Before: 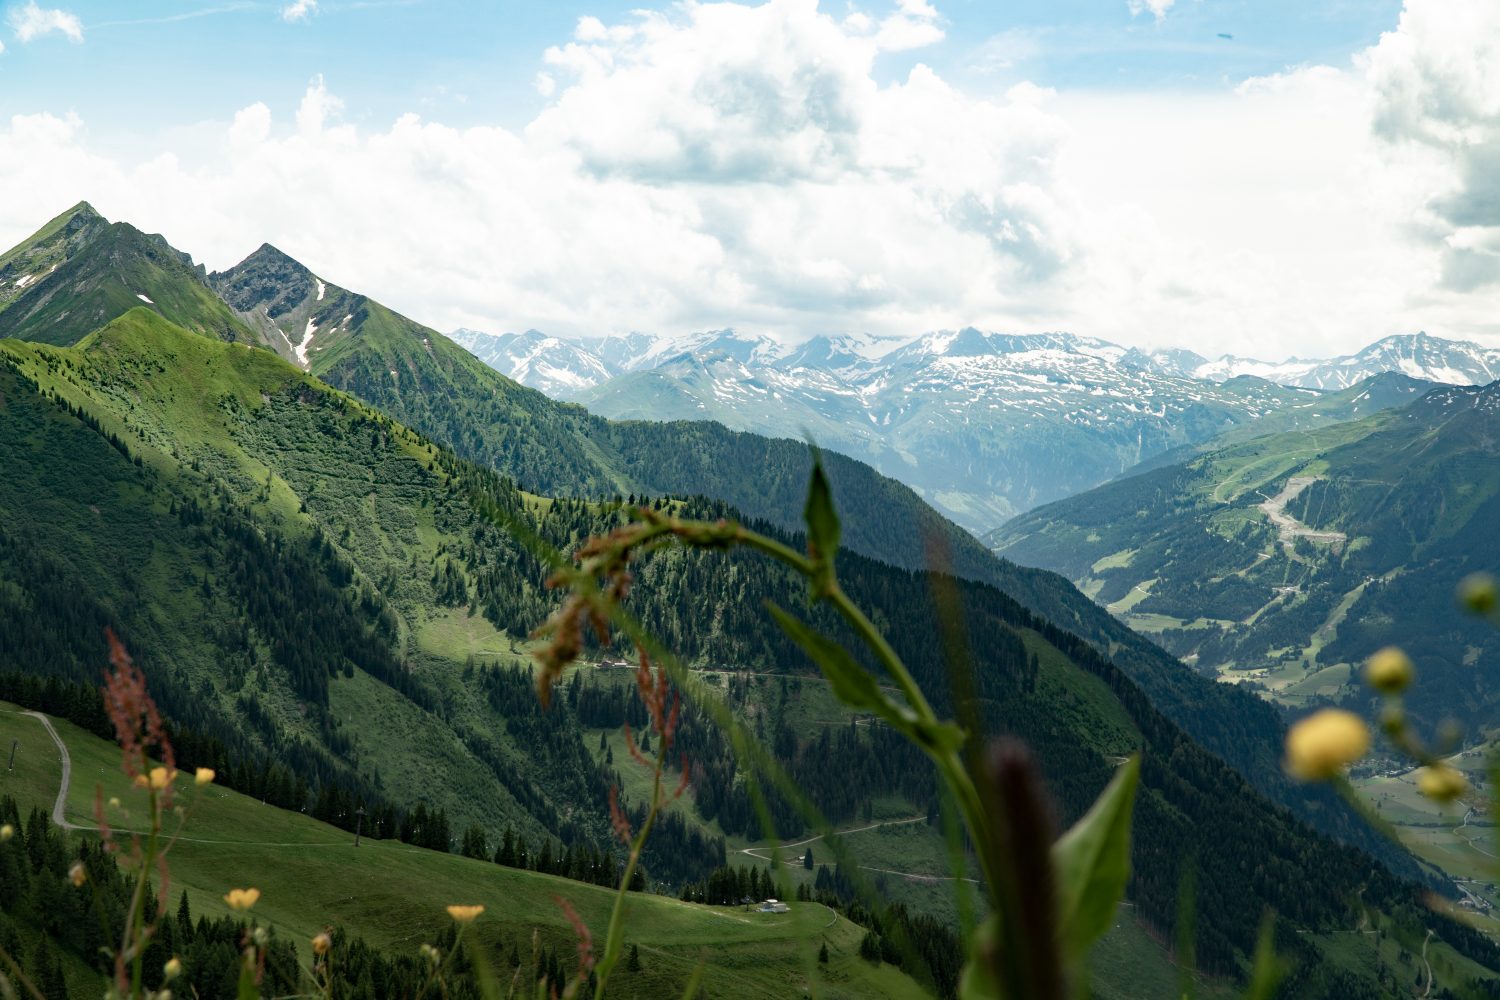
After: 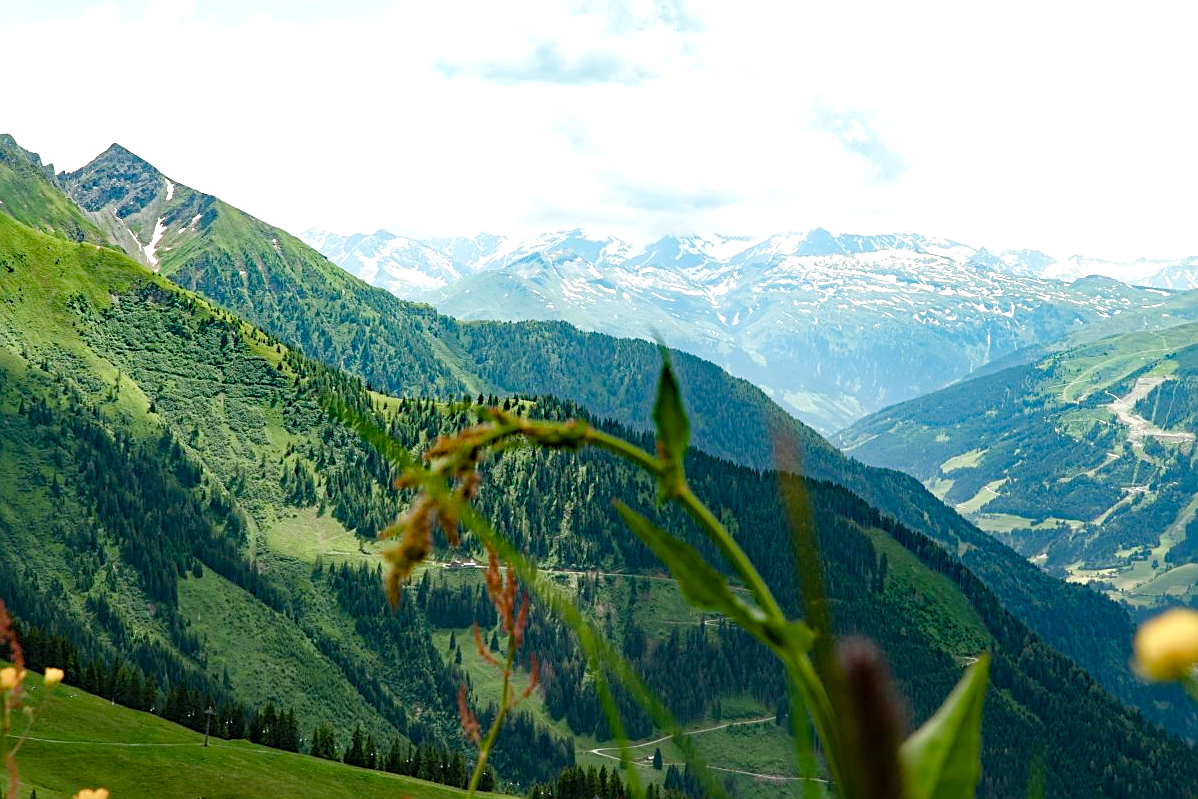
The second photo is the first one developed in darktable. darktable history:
crop and rotate: left 10.071%, top 10.071%, right 10.02%, bottom 10.02%
sharpen: amount 0.478
color balance rgb: perceptual saturation grading › global saturation 20%, perceptual saturation grading › highlights -50%, perceptual saturation grading › shadows 30%, perceptual brilliance grading › global brilliance 10%, perceptual brilliance grading › shadows 15%
contrast brightness saturation: contrast 0.07, brightness 0.08, saturation 0.18
